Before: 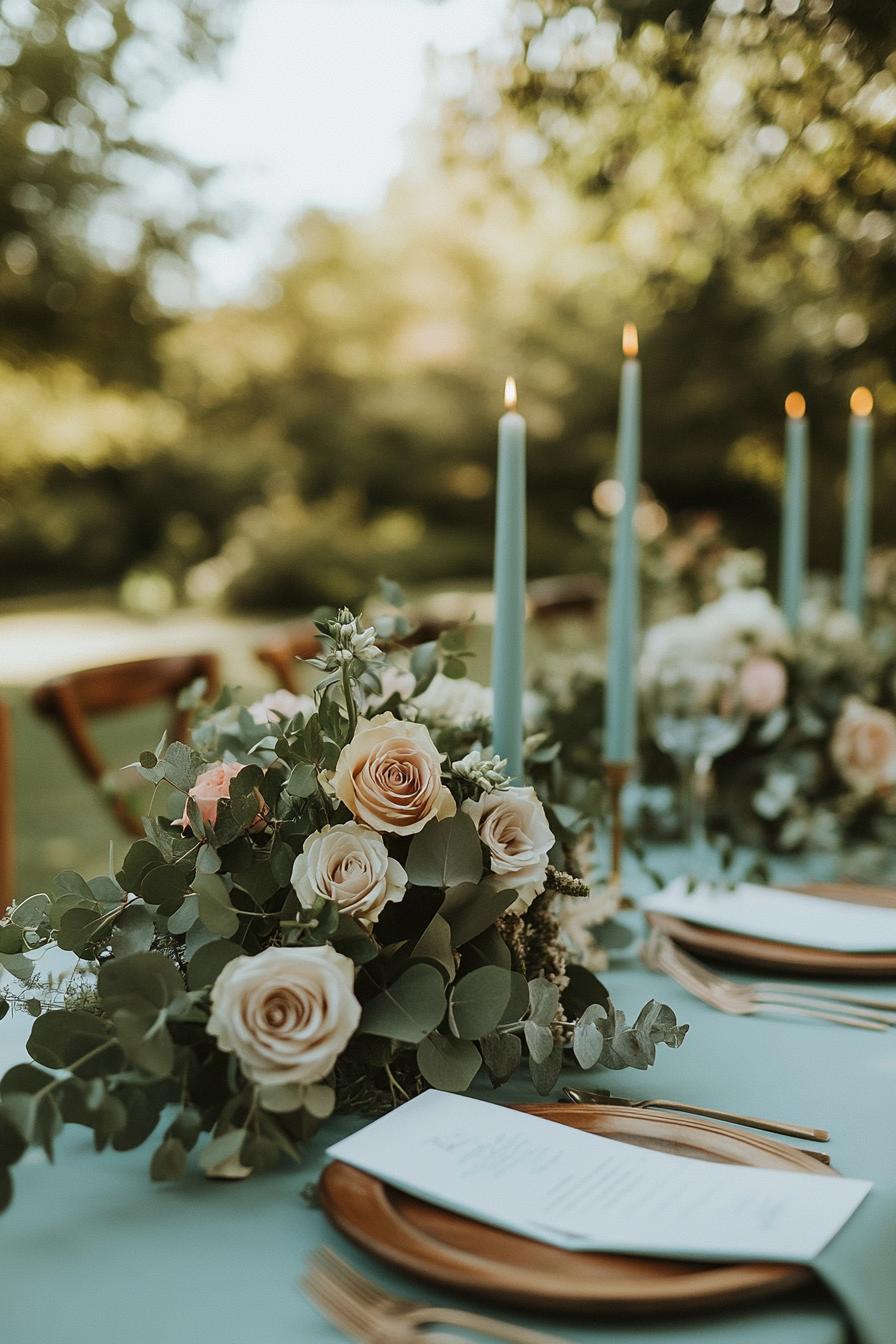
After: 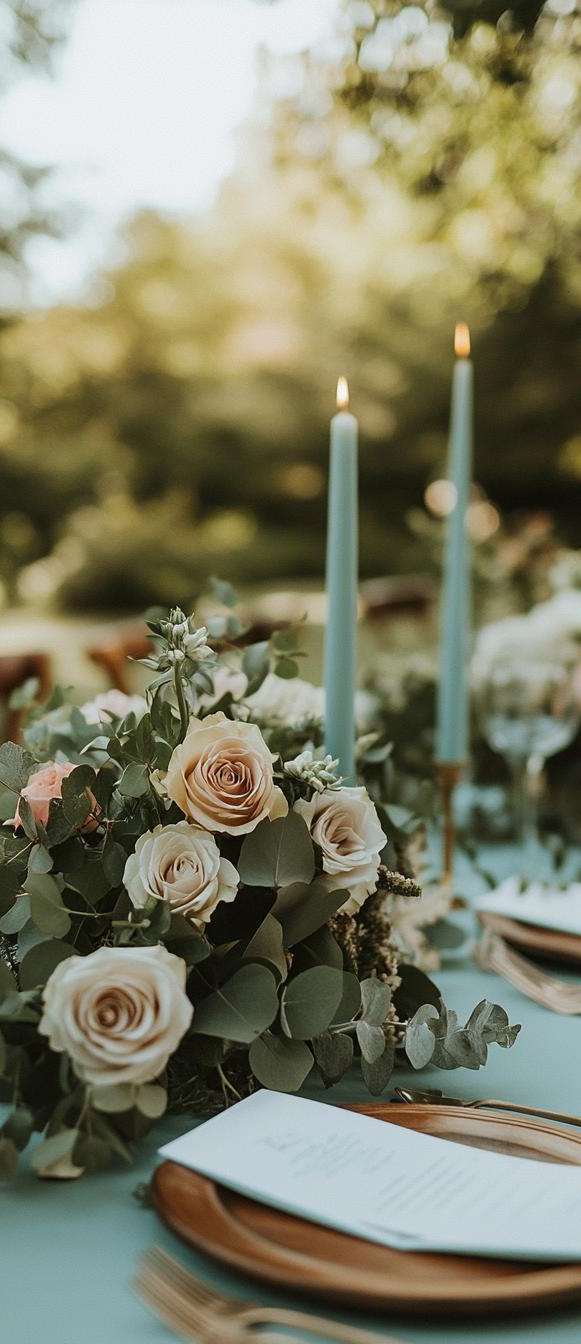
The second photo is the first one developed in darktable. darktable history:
crop and rotate: left 18.774%, right 16.337%
